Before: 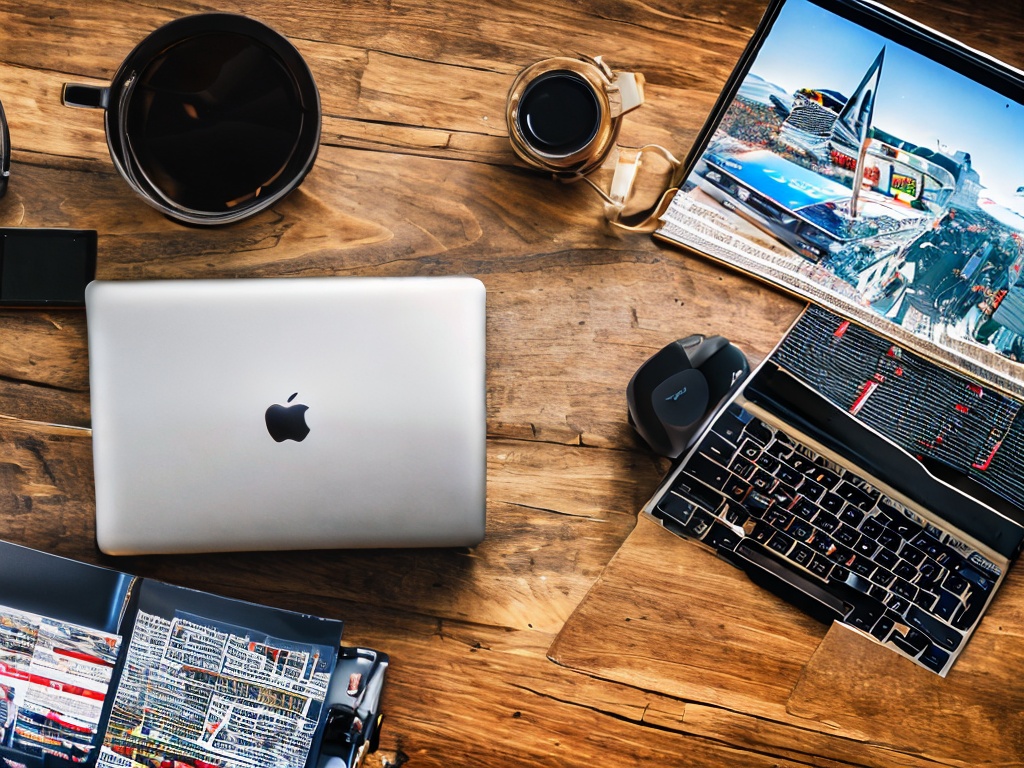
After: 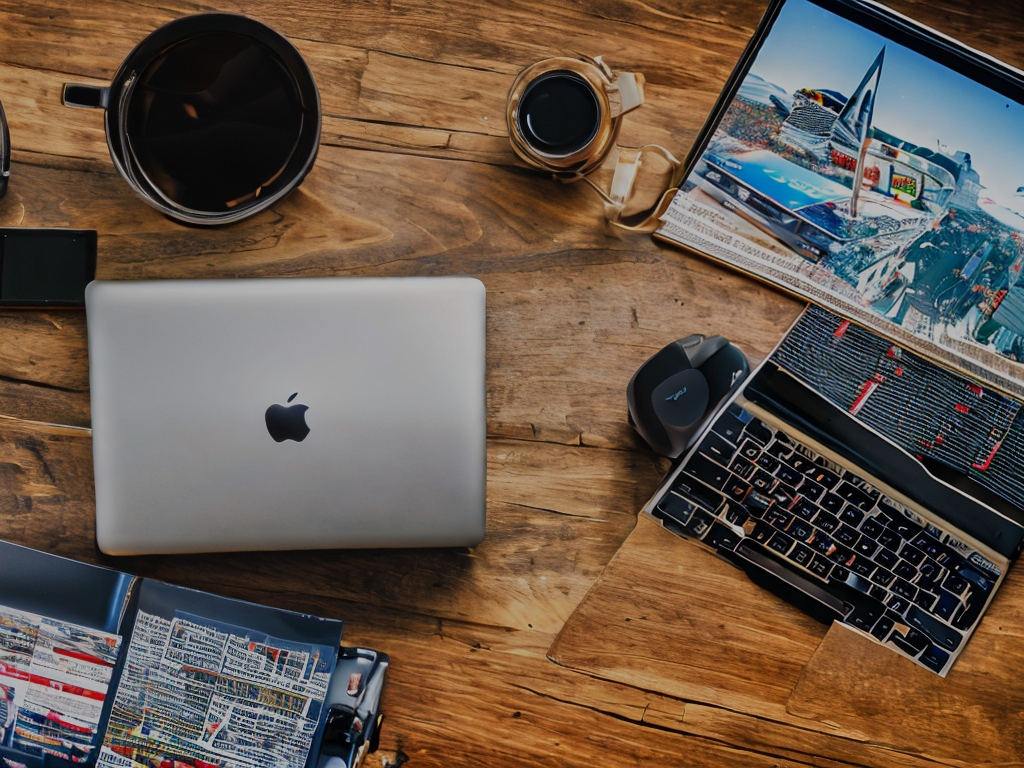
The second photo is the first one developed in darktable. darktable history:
tone equalizer: -8 EV -0.023 EV, -7 EV 0.037 EV, -6 EV -0.008 EV, -5 EV 0.006 EV, -4 EV -0.052 EV, -3 EV -0.237 EV, -2 EV -0.666 EV, -1 EV -0.991 EV, +0 EV -0.991 EV, mask exposure compensation -0.508 EV
